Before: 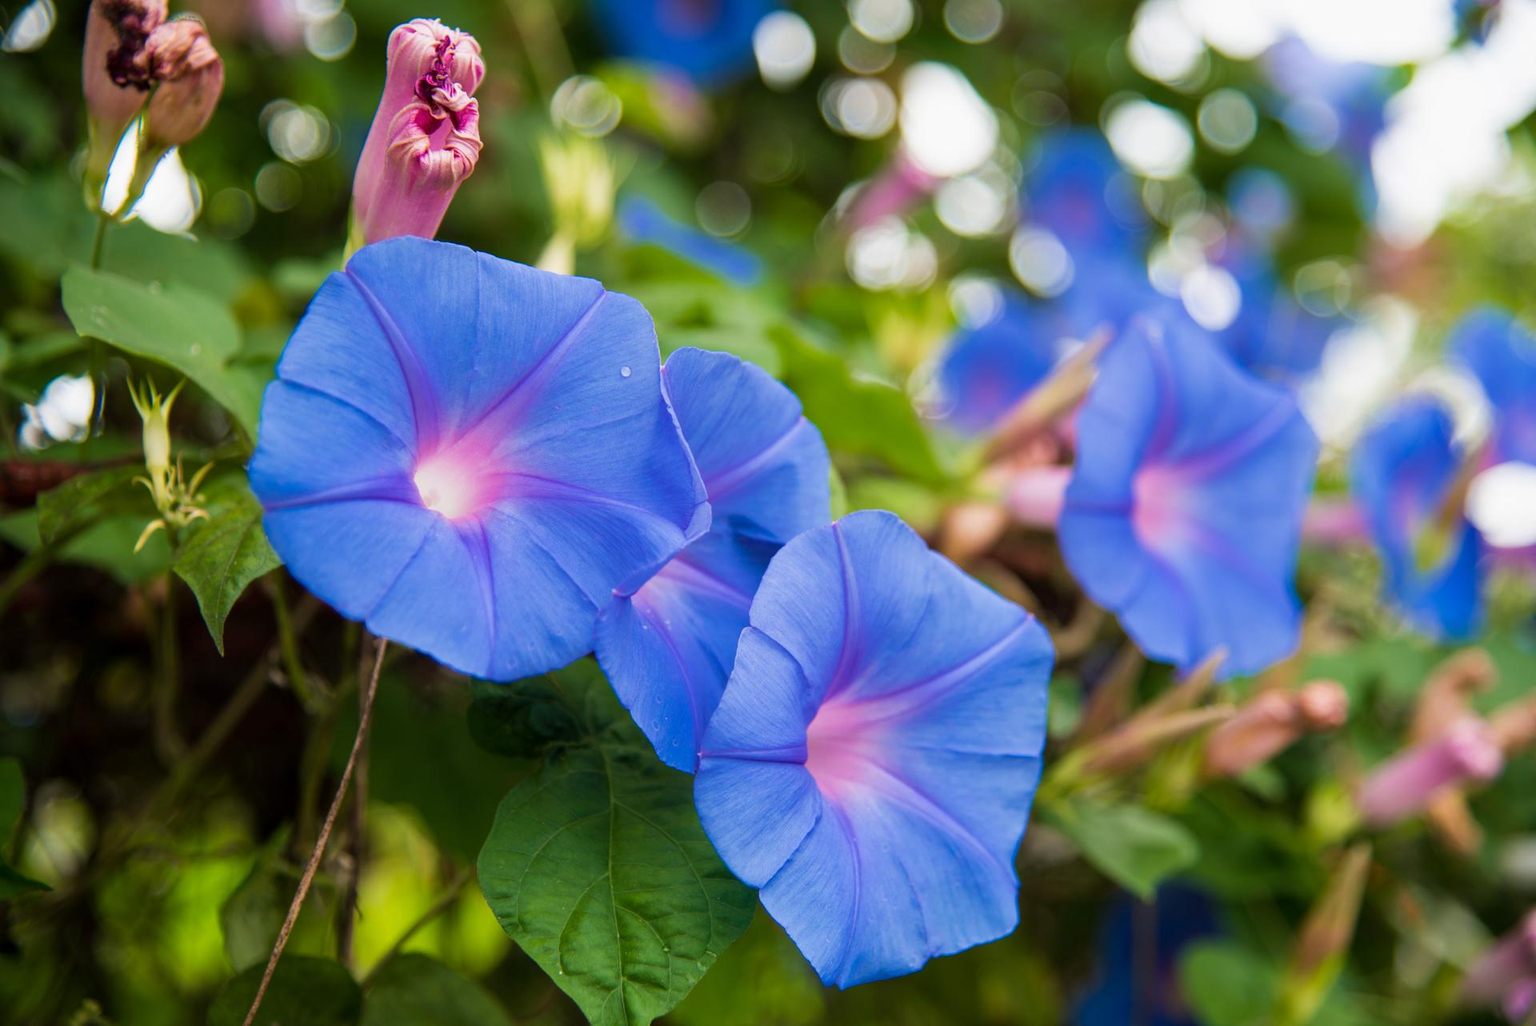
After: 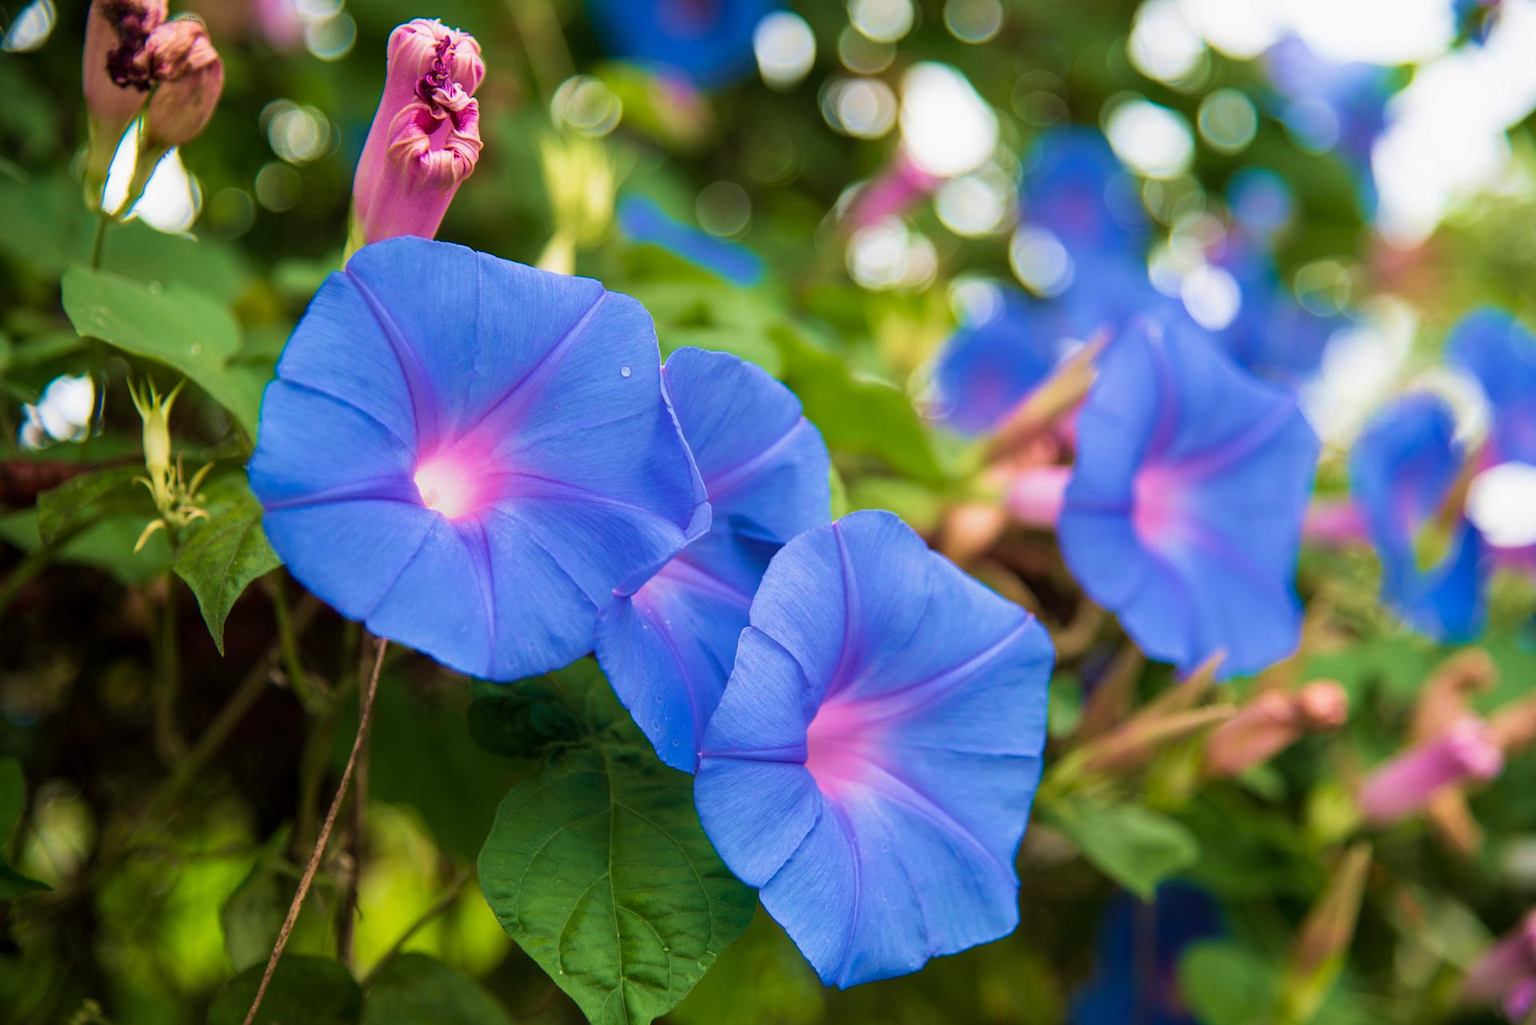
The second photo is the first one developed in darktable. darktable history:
velvia: strength 44.74%
